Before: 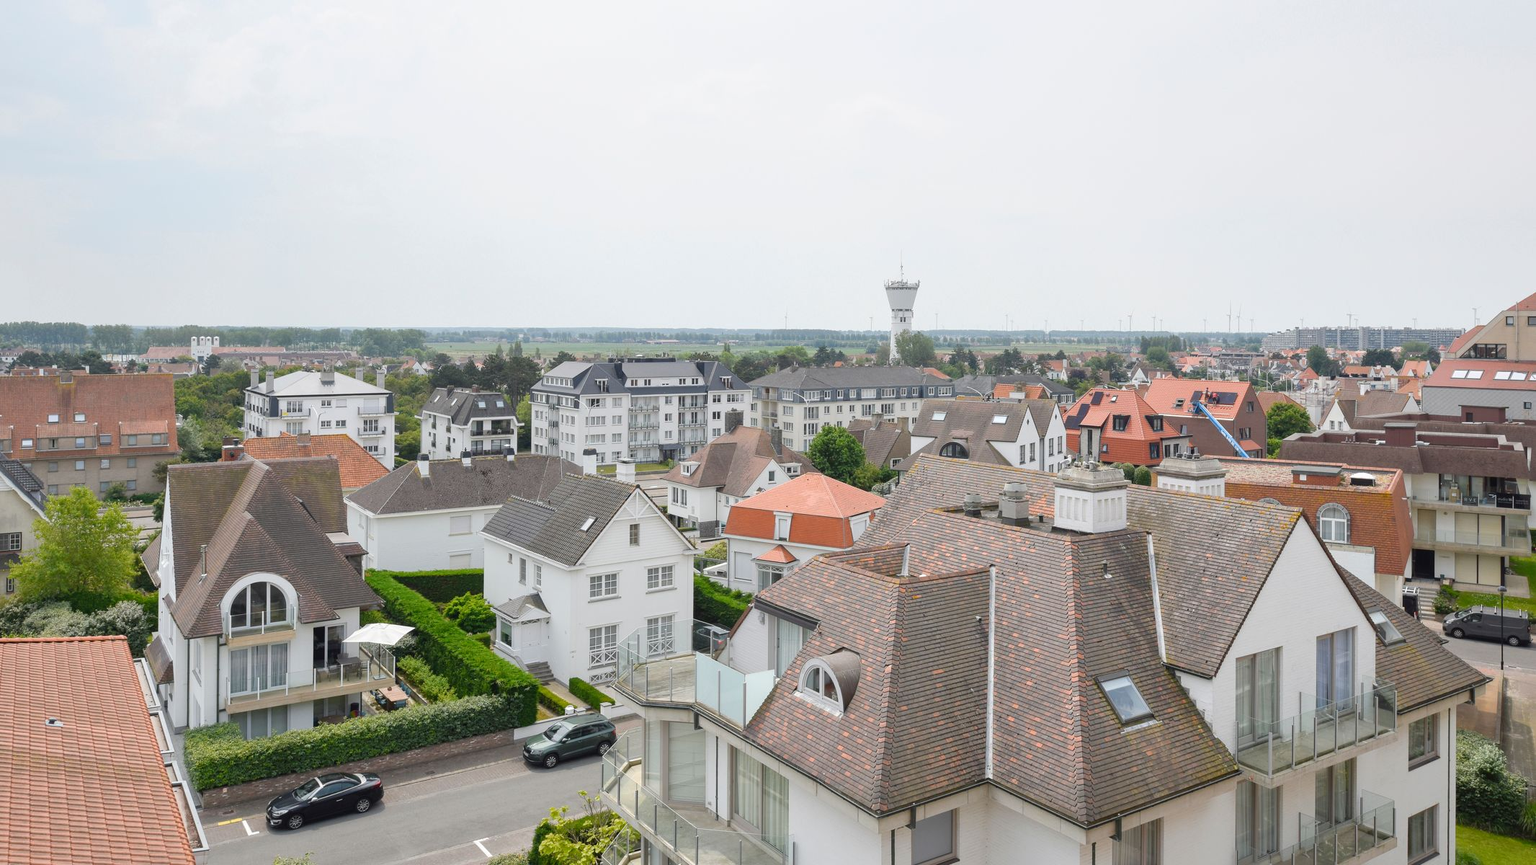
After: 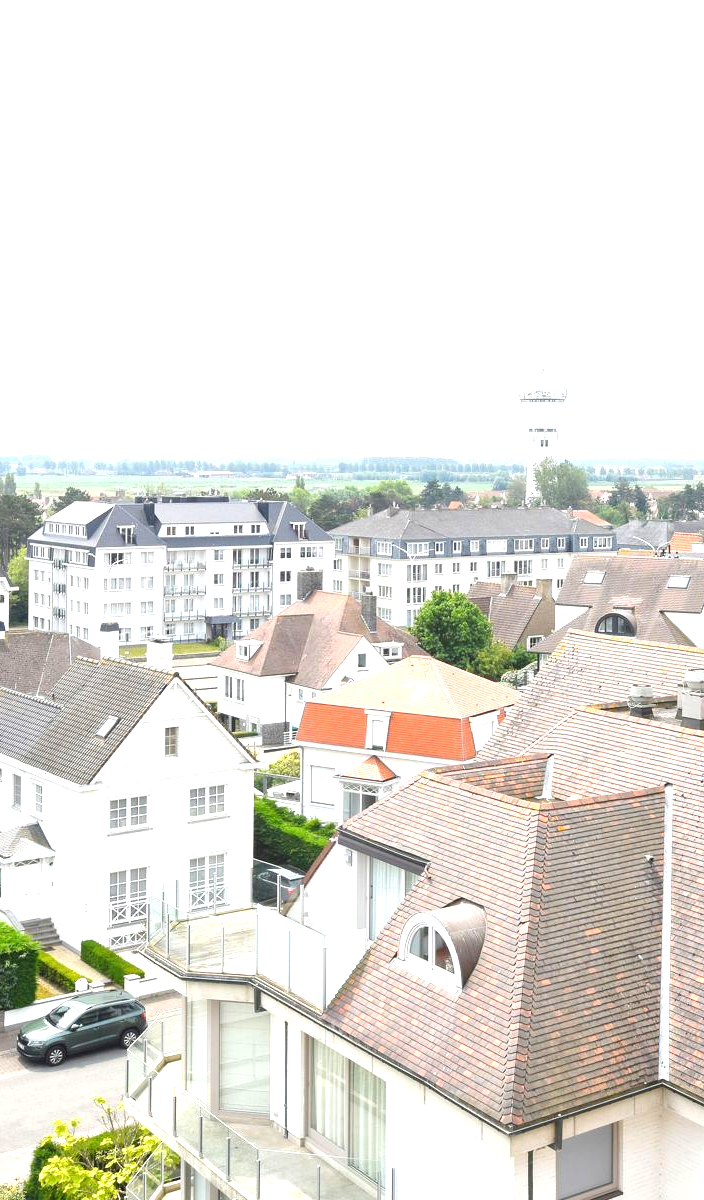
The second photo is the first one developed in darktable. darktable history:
exposure: black level correction 0, exposure 1.289 EV, compensate exposure bias true, compensate highlight preservation false
crop: left 33.295%, right 33.656%
